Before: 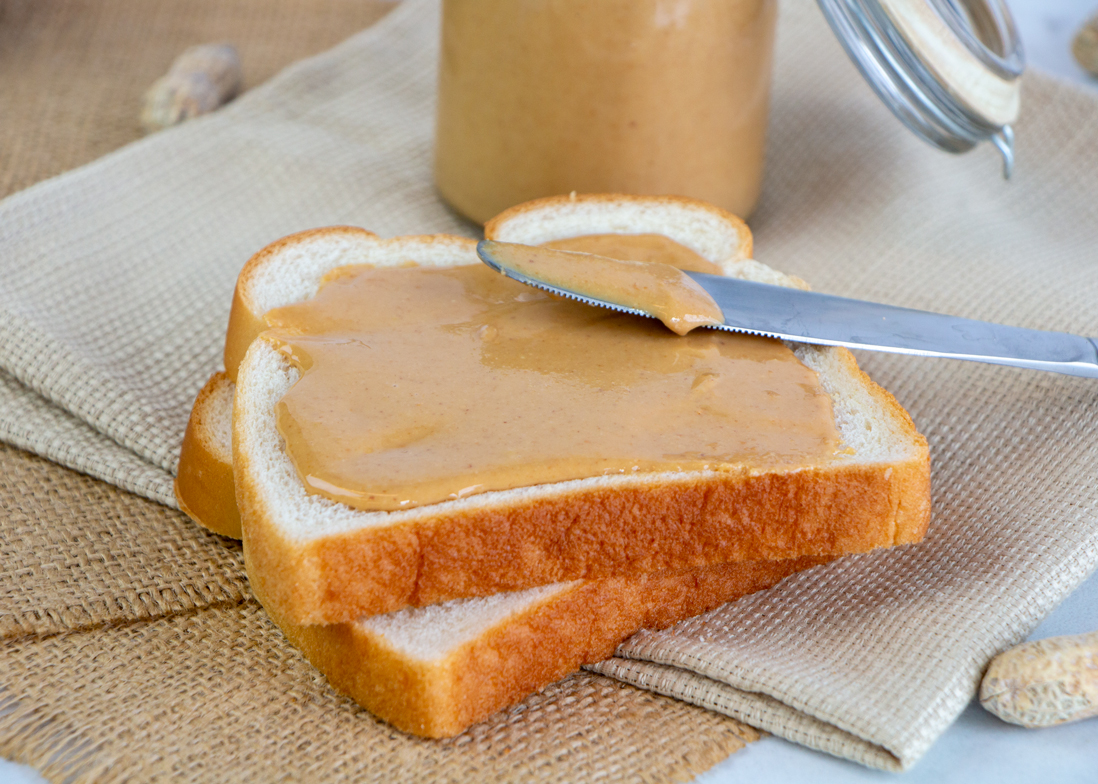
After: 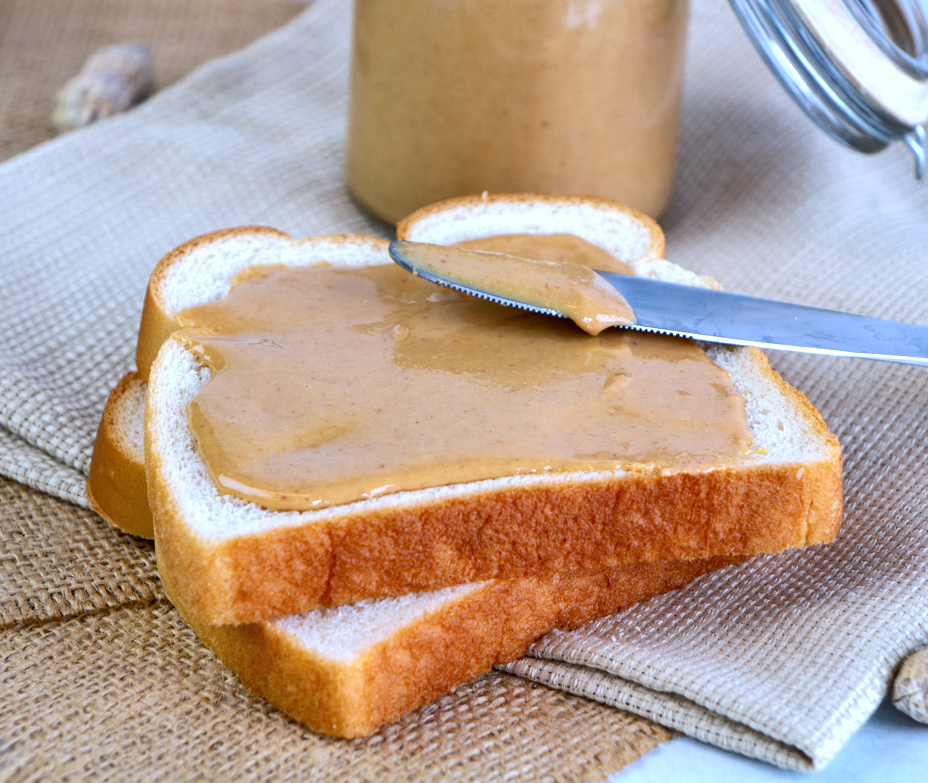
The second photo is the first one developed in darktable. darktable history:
tone equalizer: -8 EV -0.417 EV, -7 EV -0.389 EV, -6 EV -0.333 EV, -5 EV -0.222 EV, -3 EV 0.222 EV, -2 EV 0.333 EV, -1 EV 0.389 EV, +0 EV 0.417 EV, edges refinement/feathering 500, mask exposure compensation -1.57 EV, preserve details no
shadows and highlights: shadows 32.83, highlights -47.7, soften with gaussian
color calibration: illuminant as shot in camera, x 0.37, y 0.382, temperature 4313.32 K
crop: left 8.026%, right 7.374%
